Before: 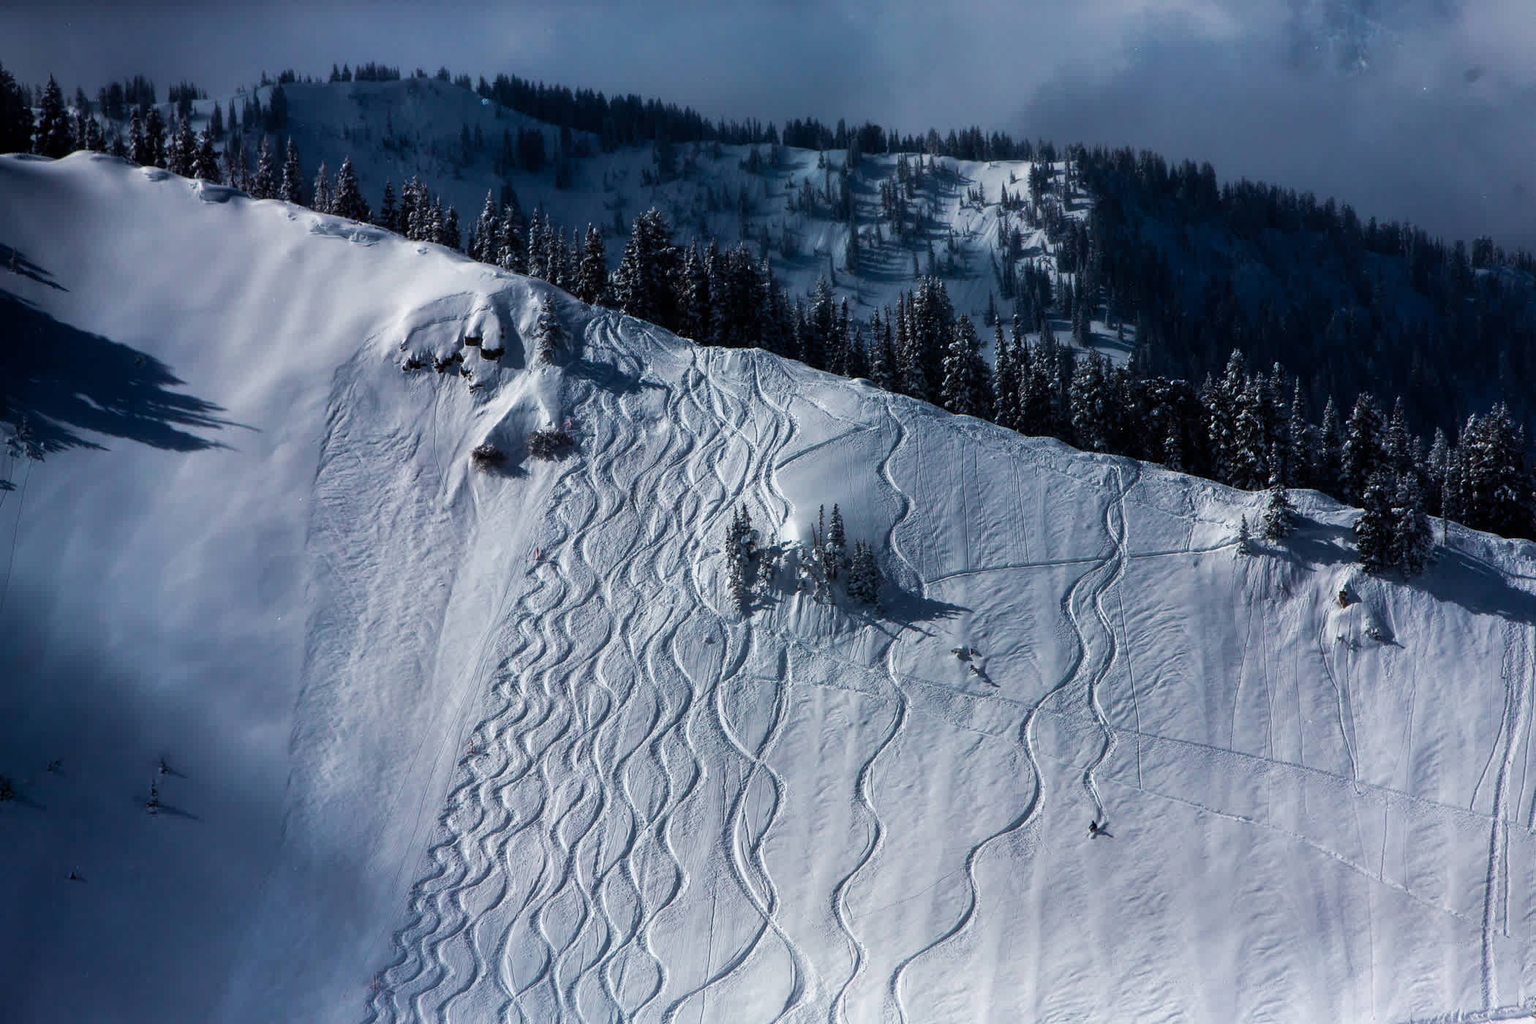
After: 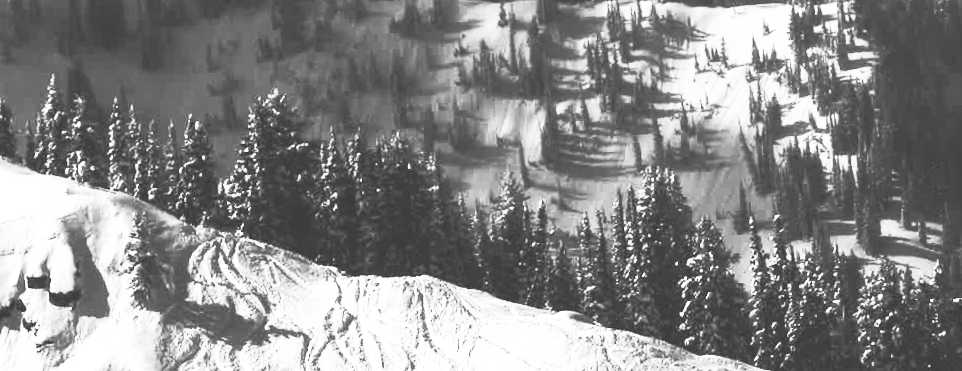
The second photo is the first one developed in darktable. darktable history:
contrast brightness saturation: contrast 0.1, brightness 0.3, saturation 0.14
crop: left 28.64%, top 16.832%, right 26.637%, bottom 58.055%
rotate and perspective: rotation -2.22°, lens shift (horizontal) -0.022, automatic cropping off
exposure: exposure 0.722 EV, compensate highlight preservation false
base curve: curves: ch0 [(0, 0.015) (0.085, 0.116) (0.134, 0.298) (0.19, 0.545) (0.296, 0.764) (0.599, 0.982) (1, 1)], preserve colors none
monochrome: on, module defaults
